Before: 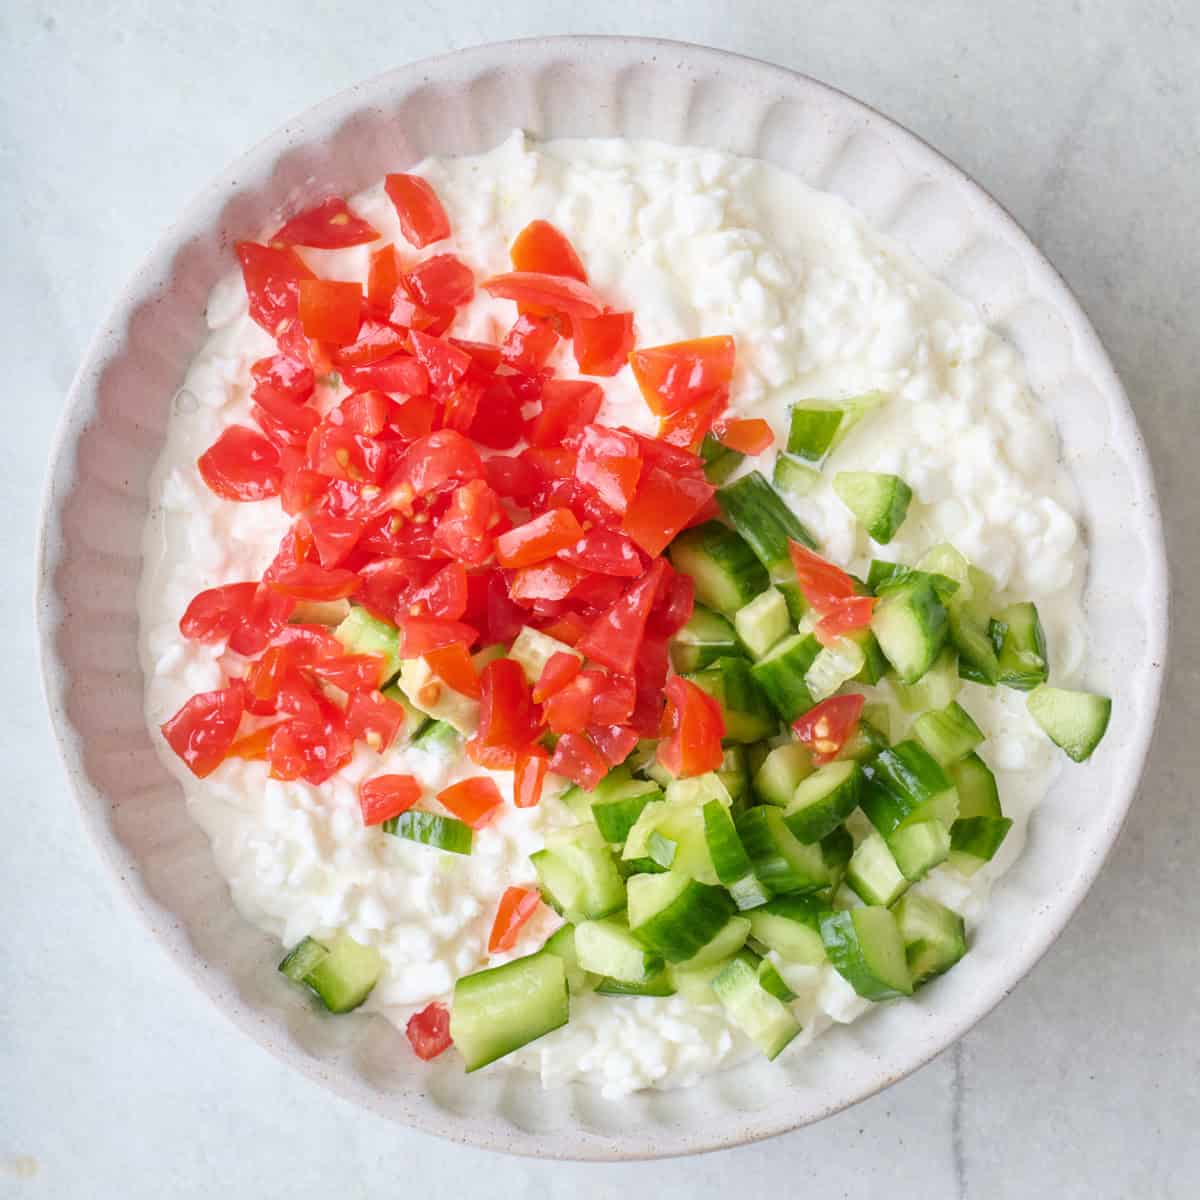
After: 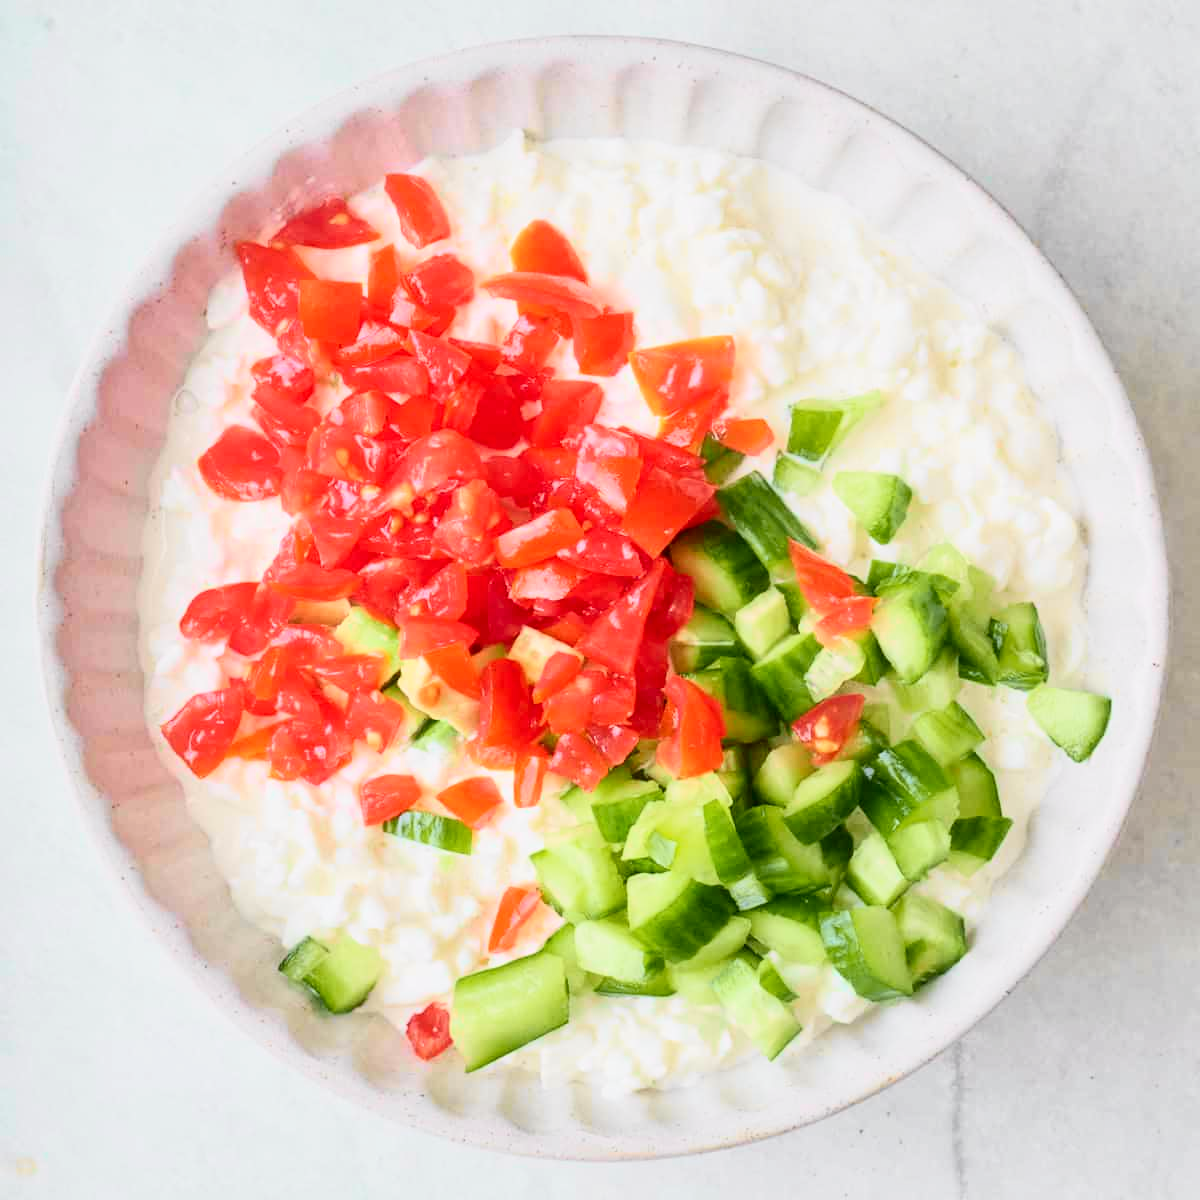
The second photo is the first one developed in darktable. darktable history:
tone curve: curves: ch0 [(0, 0) (0.131, 0.116) (0.316, 0.345) (0.501, 0.584) (0.629, 0.732) (0.812, 0.888) (1, 0.974)]; ch1 [(0, 0) (0.366, 0.367) (0.475, 0.453) (0.494, 0.497) (0.504, 0.503) (0.553, 0.584) (1, 1)]; ch2 [(0, 0) (0.333, 0.346) (0.375, 0.375) (0.424, 0.43) (0.476, 0.492) (0.502, 0.501) (0.533, 0.556) (0.566, 0.599) (0.614, 0.653) (1, 1)], color space Lab, independent channels, preserve colors none
